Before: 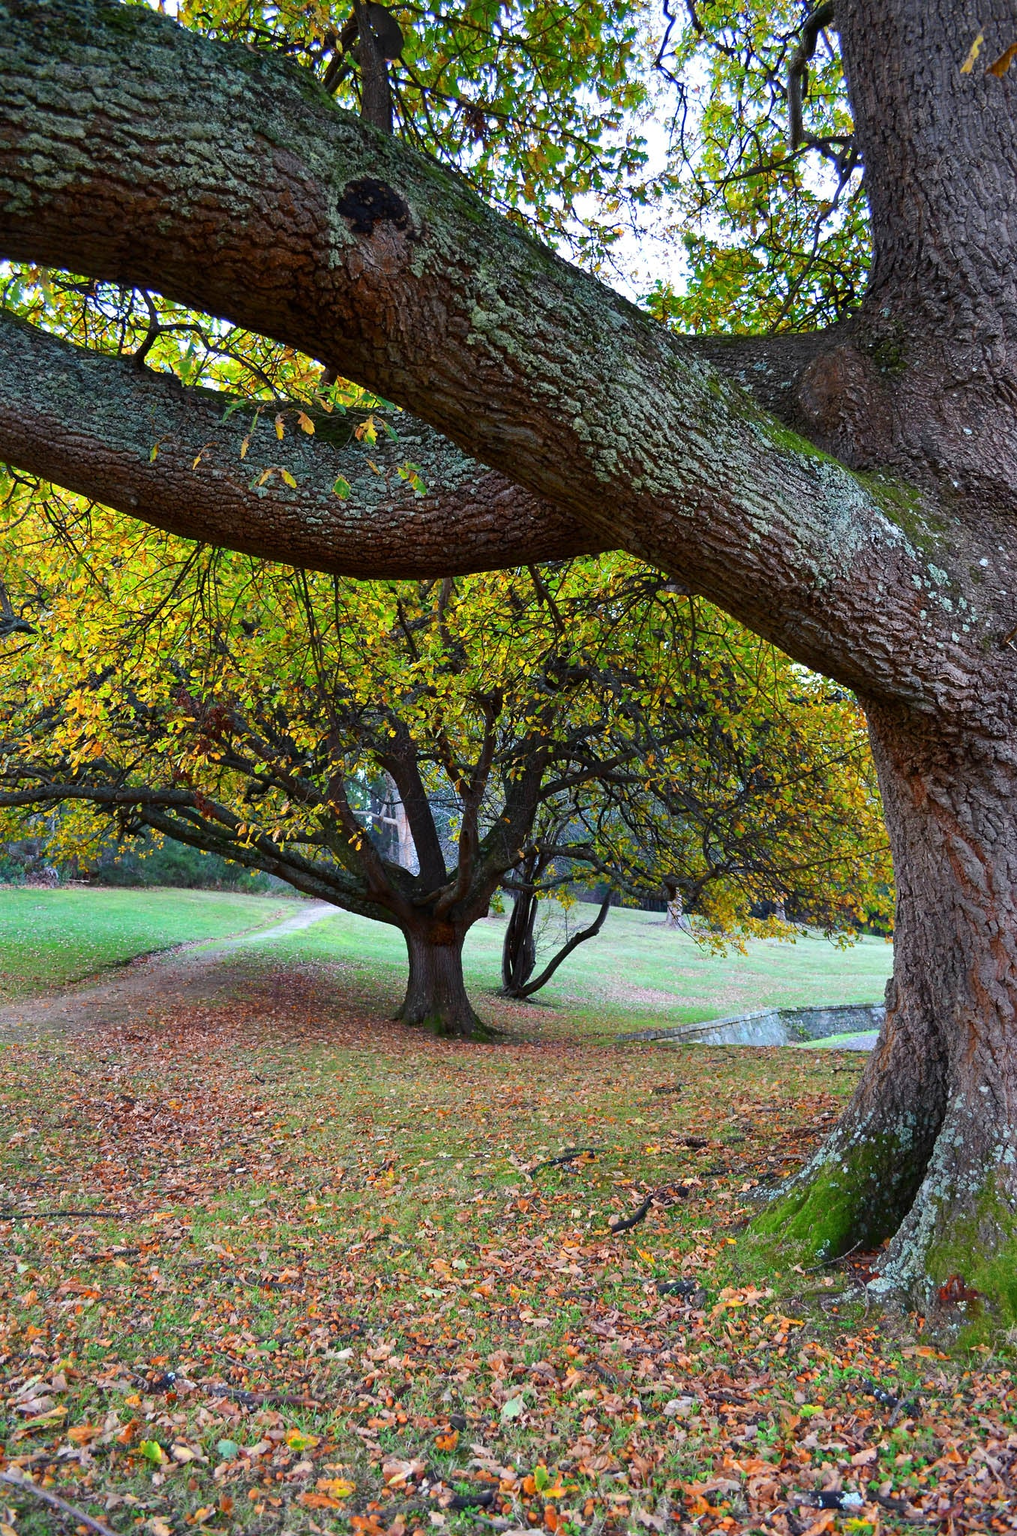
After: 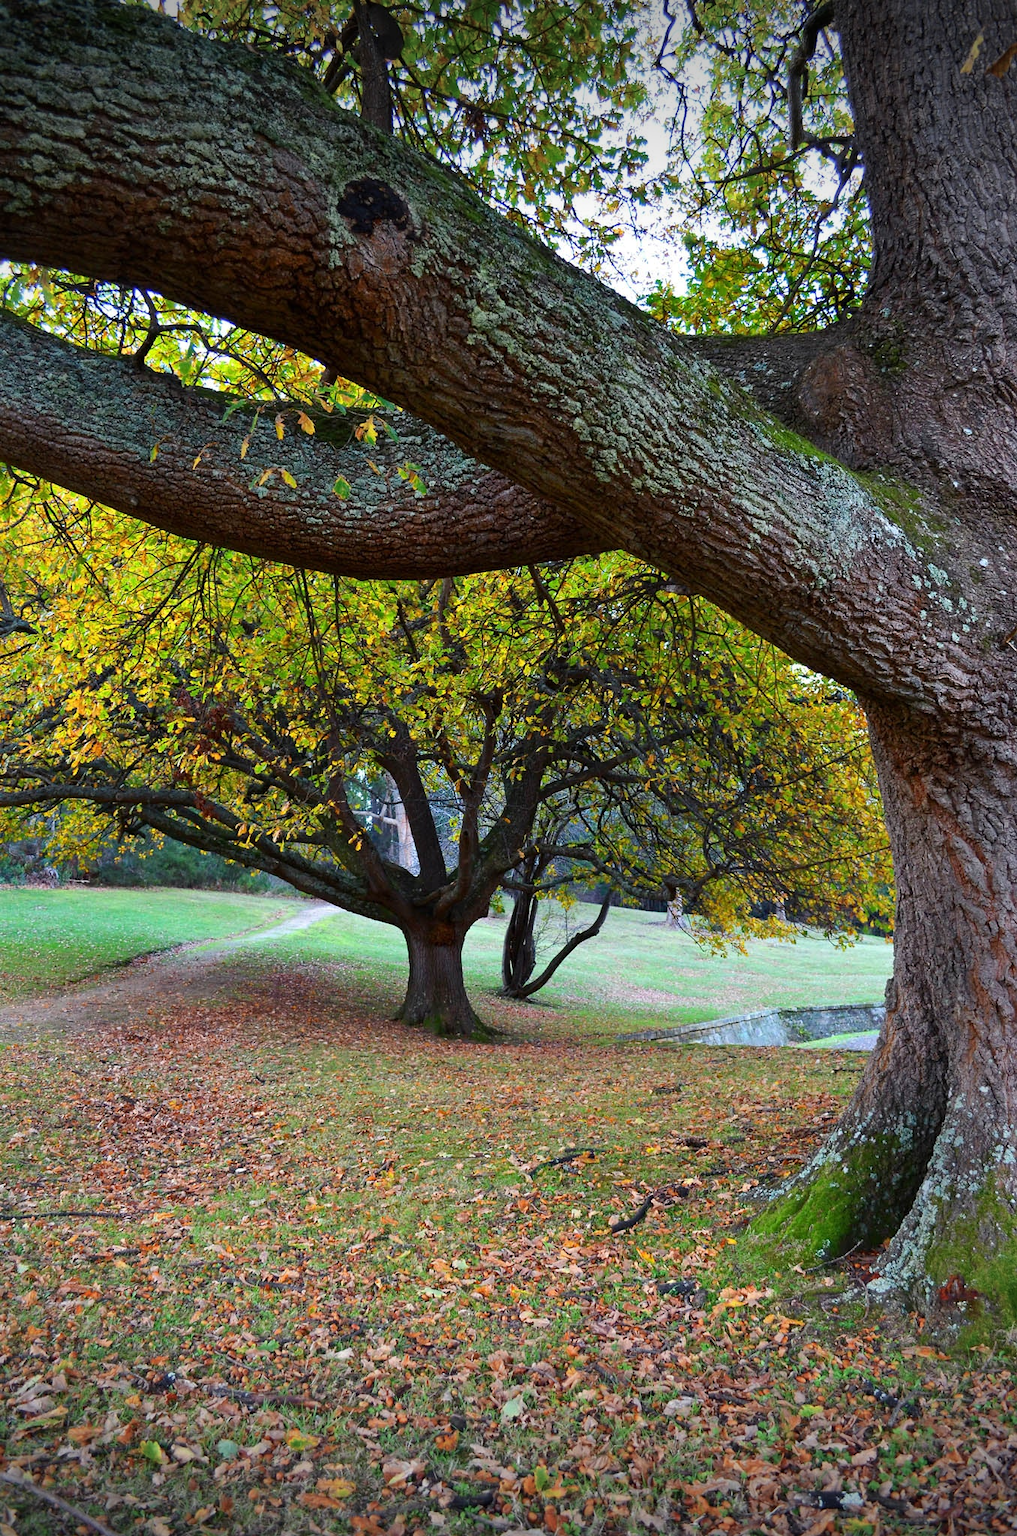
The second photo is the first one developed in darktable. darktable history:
vignetting: fall-off start 100.56%, brightness -0.576, saturation -0.258, width/height ratio 1.311
